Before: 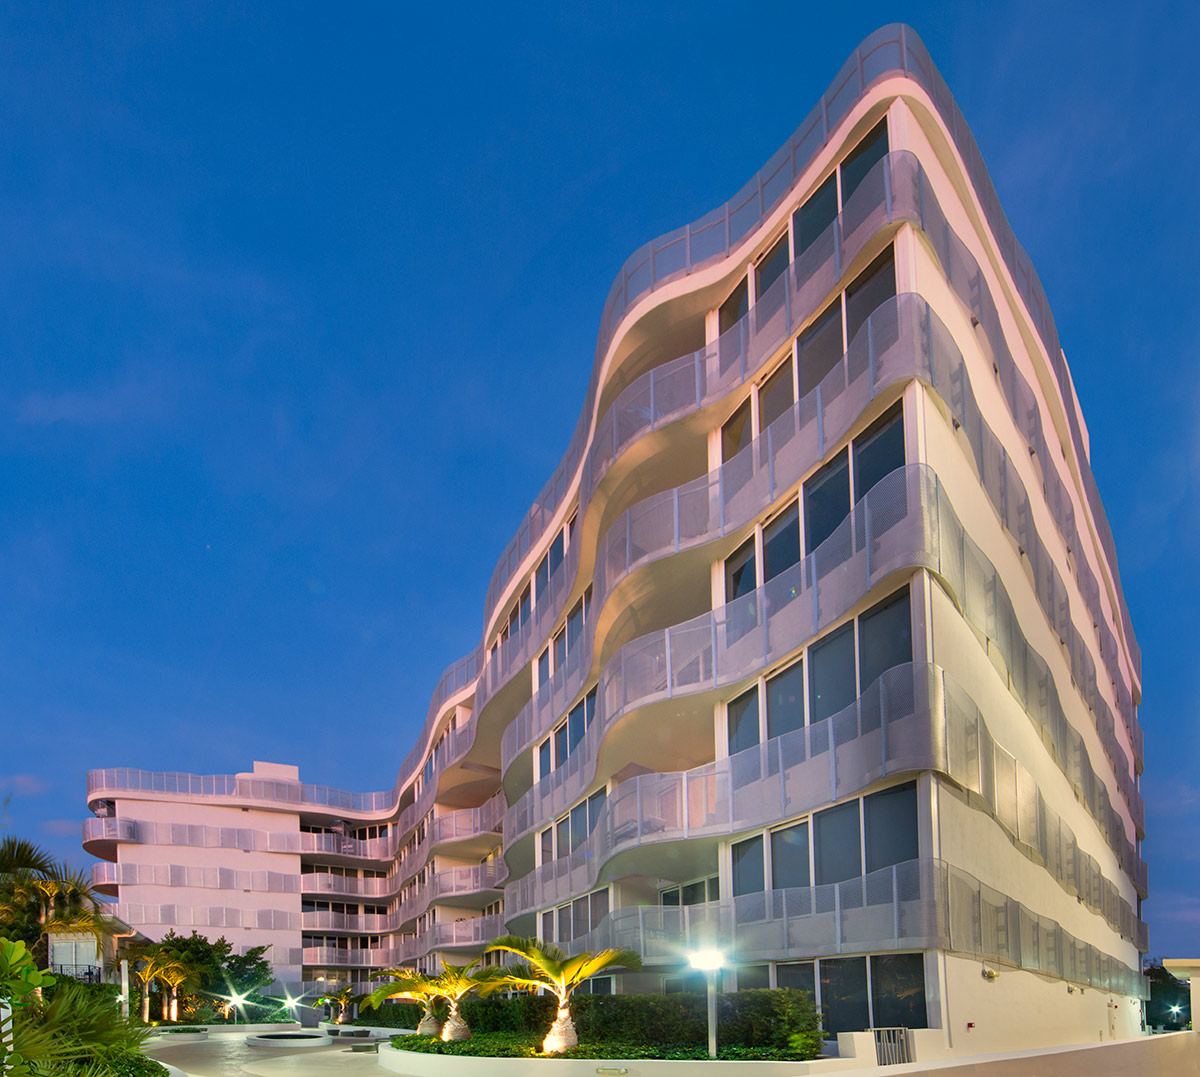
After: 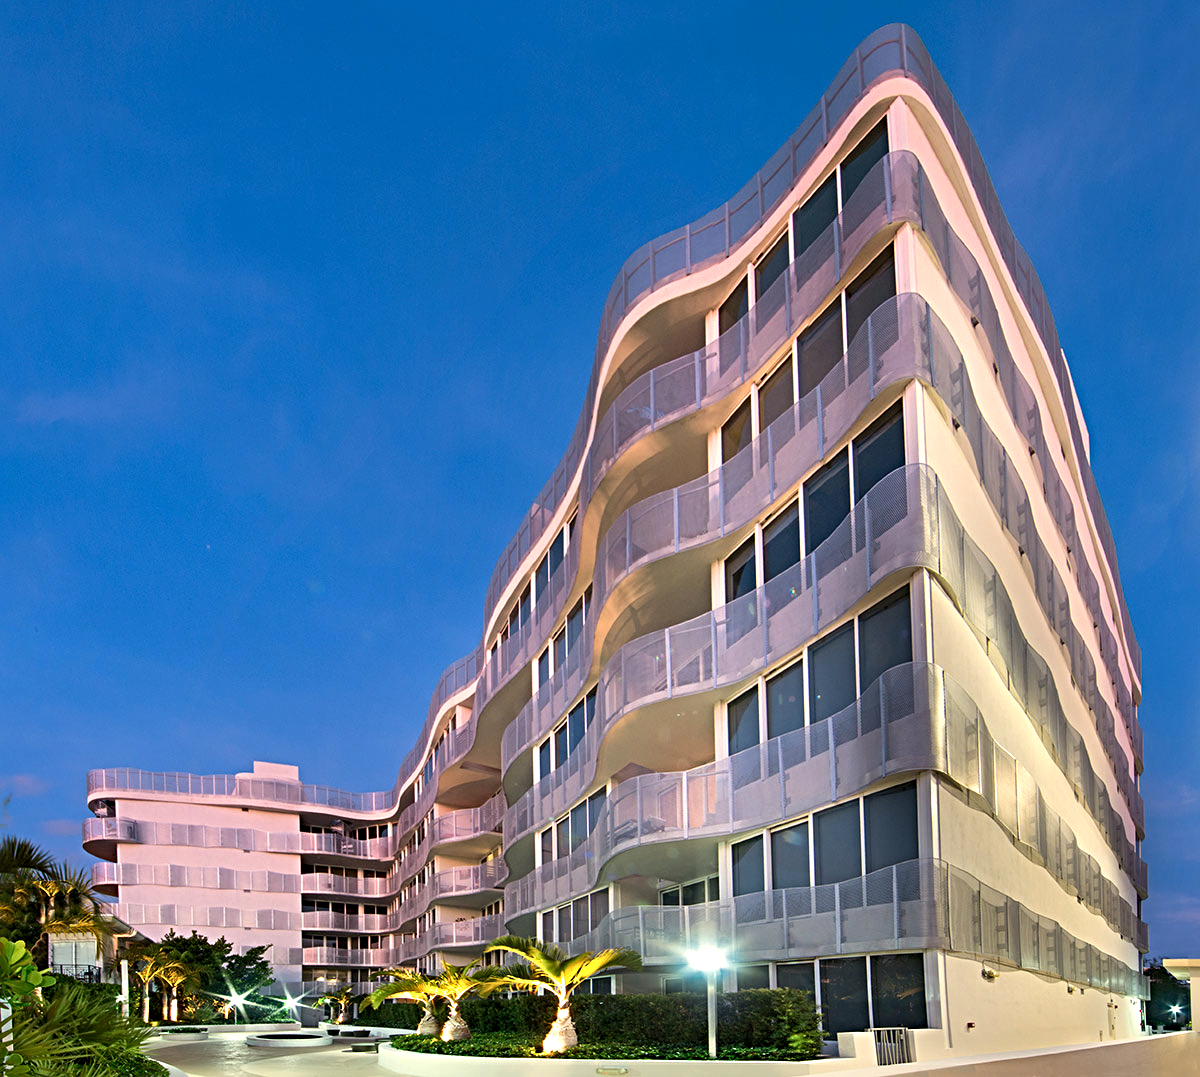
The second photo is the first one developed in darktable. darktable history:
sharpen: radius 4.849
tone equalizer: -8 EV -0.415 EV, -7 EV -0.421 EV, -6 EV -0.358 EV, -5 EV -0.262 EV, -3 EV 0.189 EV, -2 EV 0.359 EV, -1 EV 0.39 EV, +0 EV 0.391 EV, edges refinement/feathering 500, mask exposure compensation -1.57 EV, preserve details no
